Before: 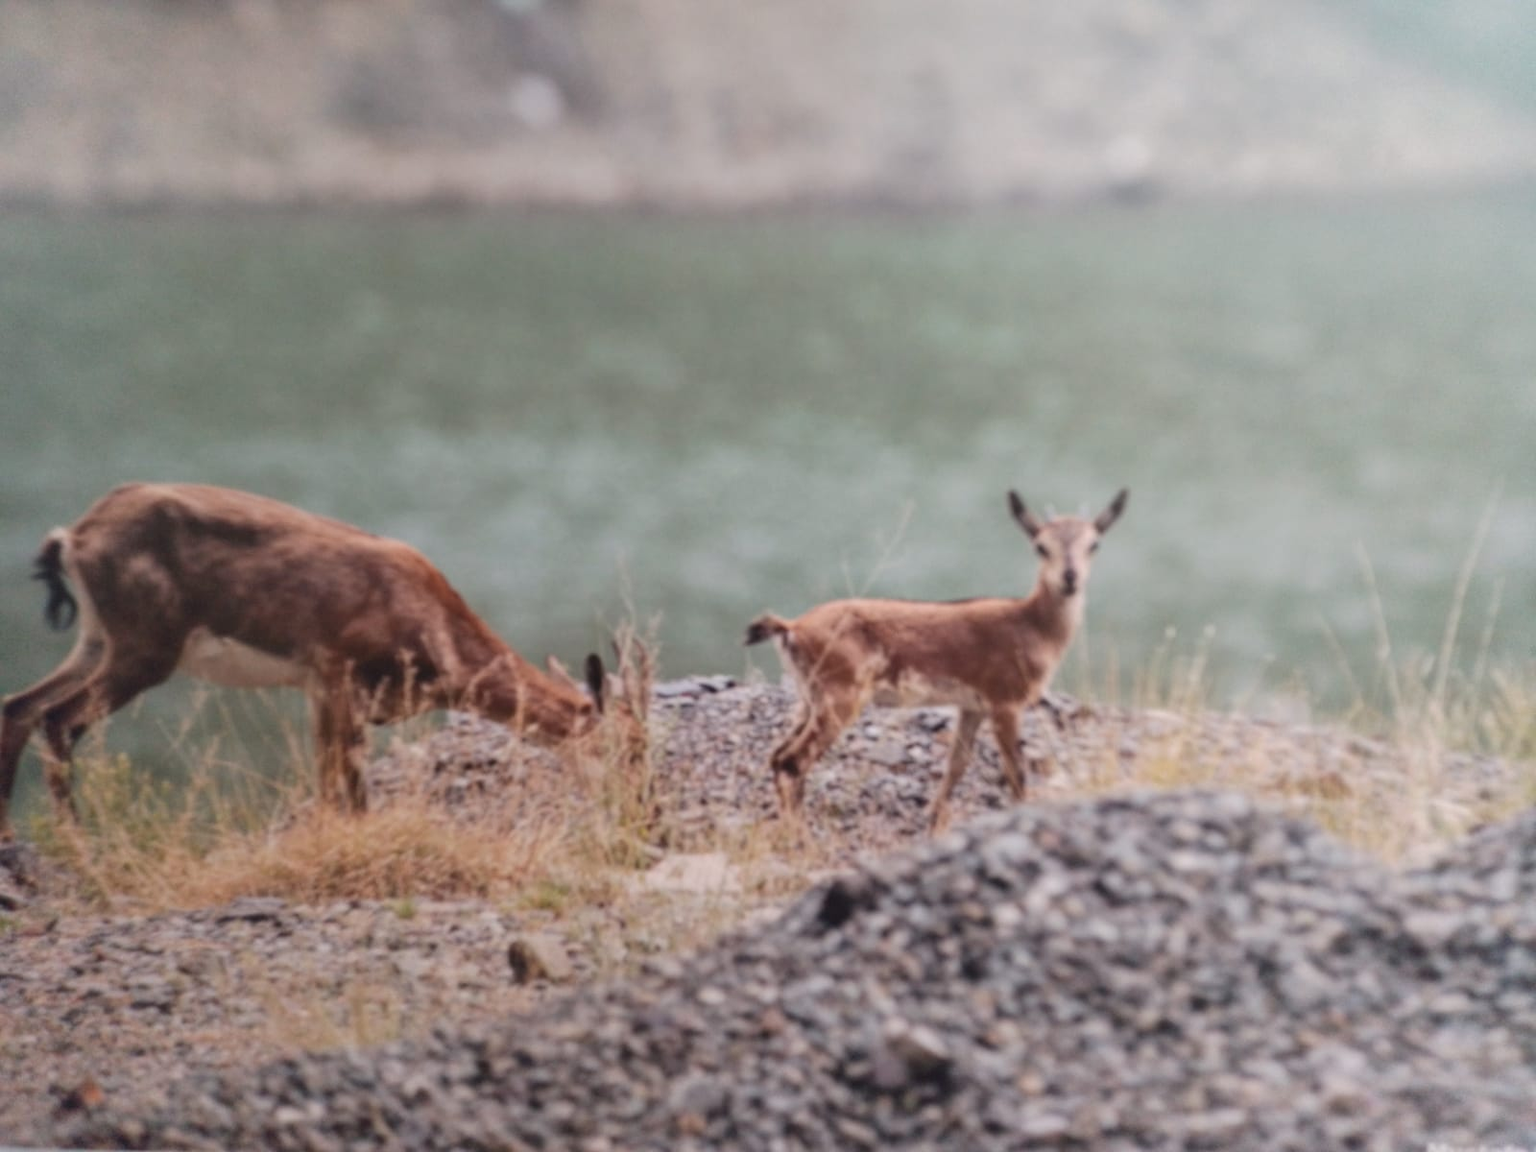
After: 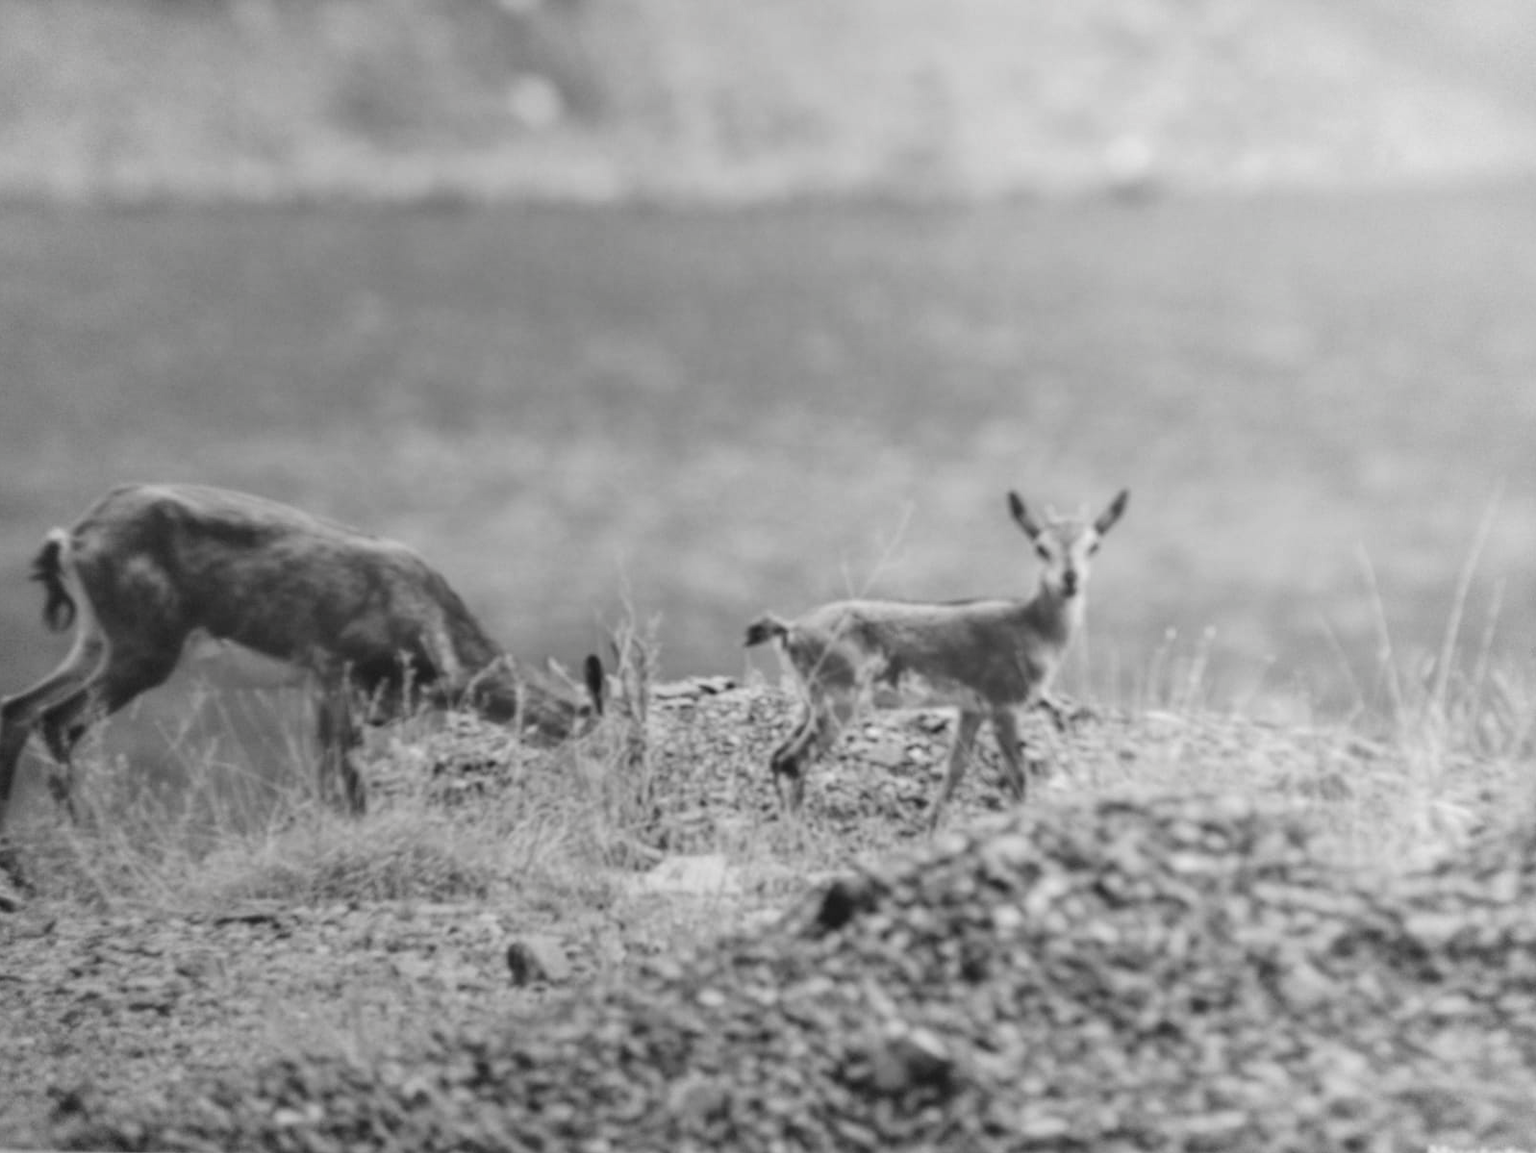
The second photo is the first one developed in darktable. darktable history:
contrast brightness saturation: saturation -0.98
shadows and highlights: radius 44.79, white point adjustment 6.56, compress 79.92%, soften with gaussian
crop: left 0.142%
